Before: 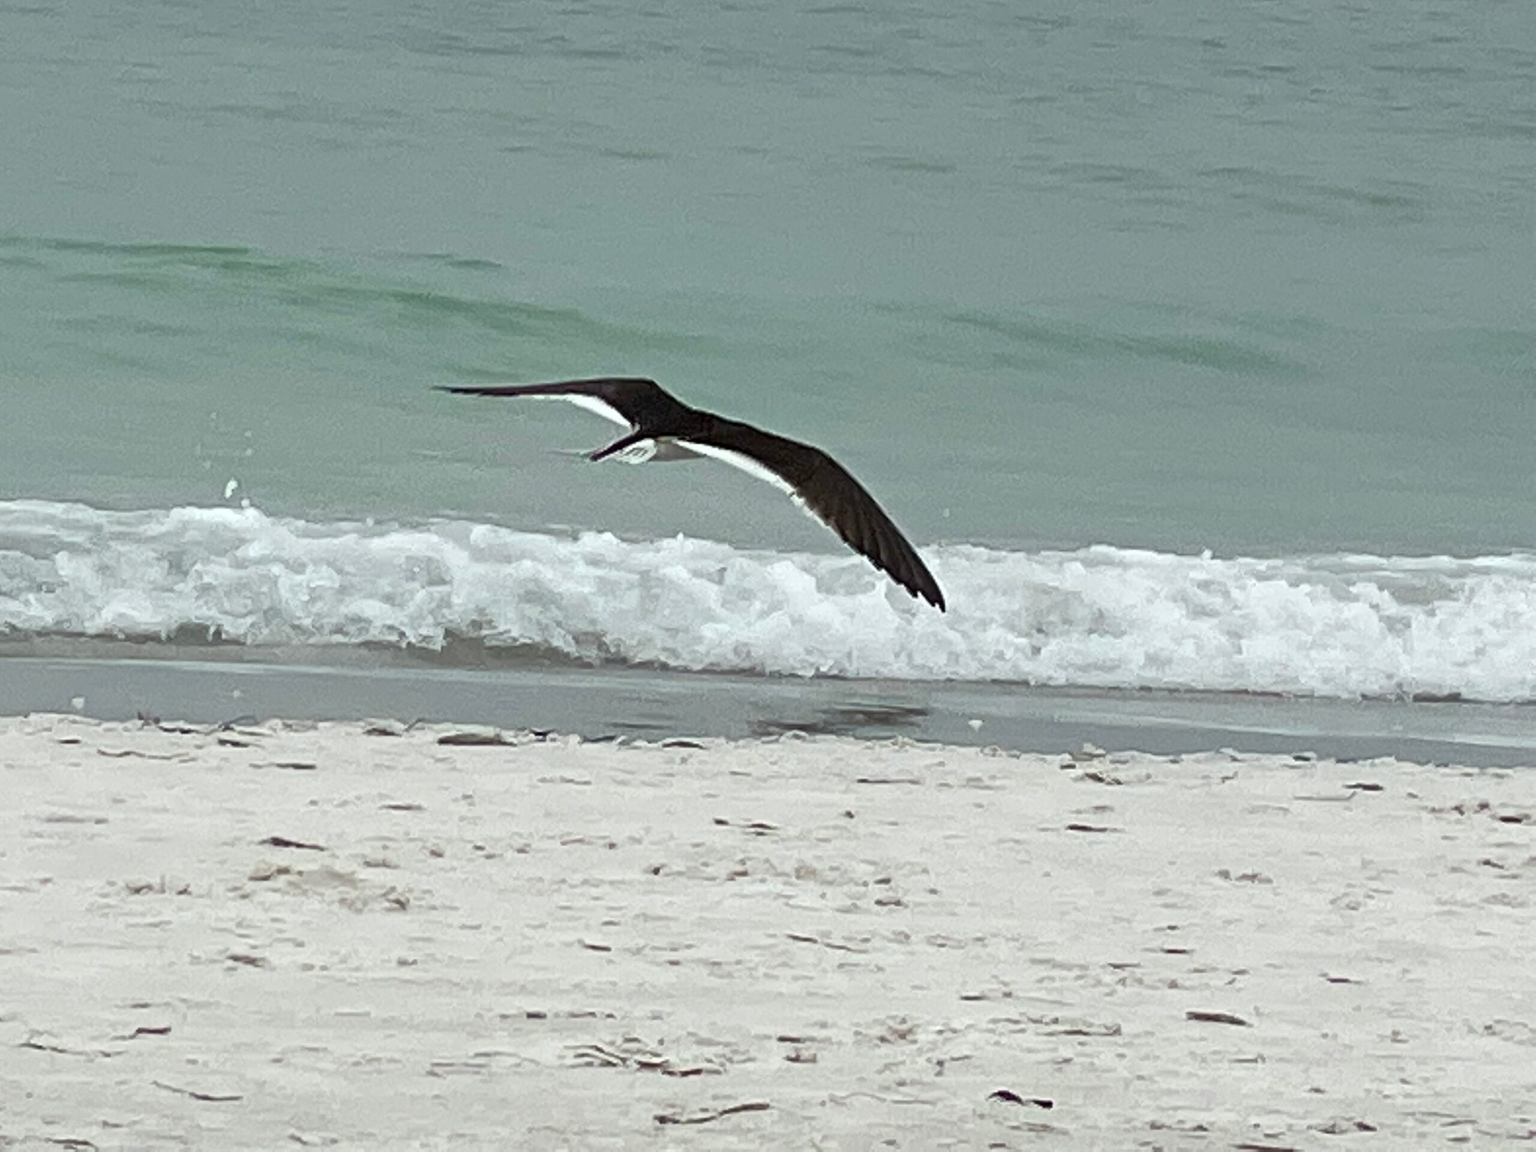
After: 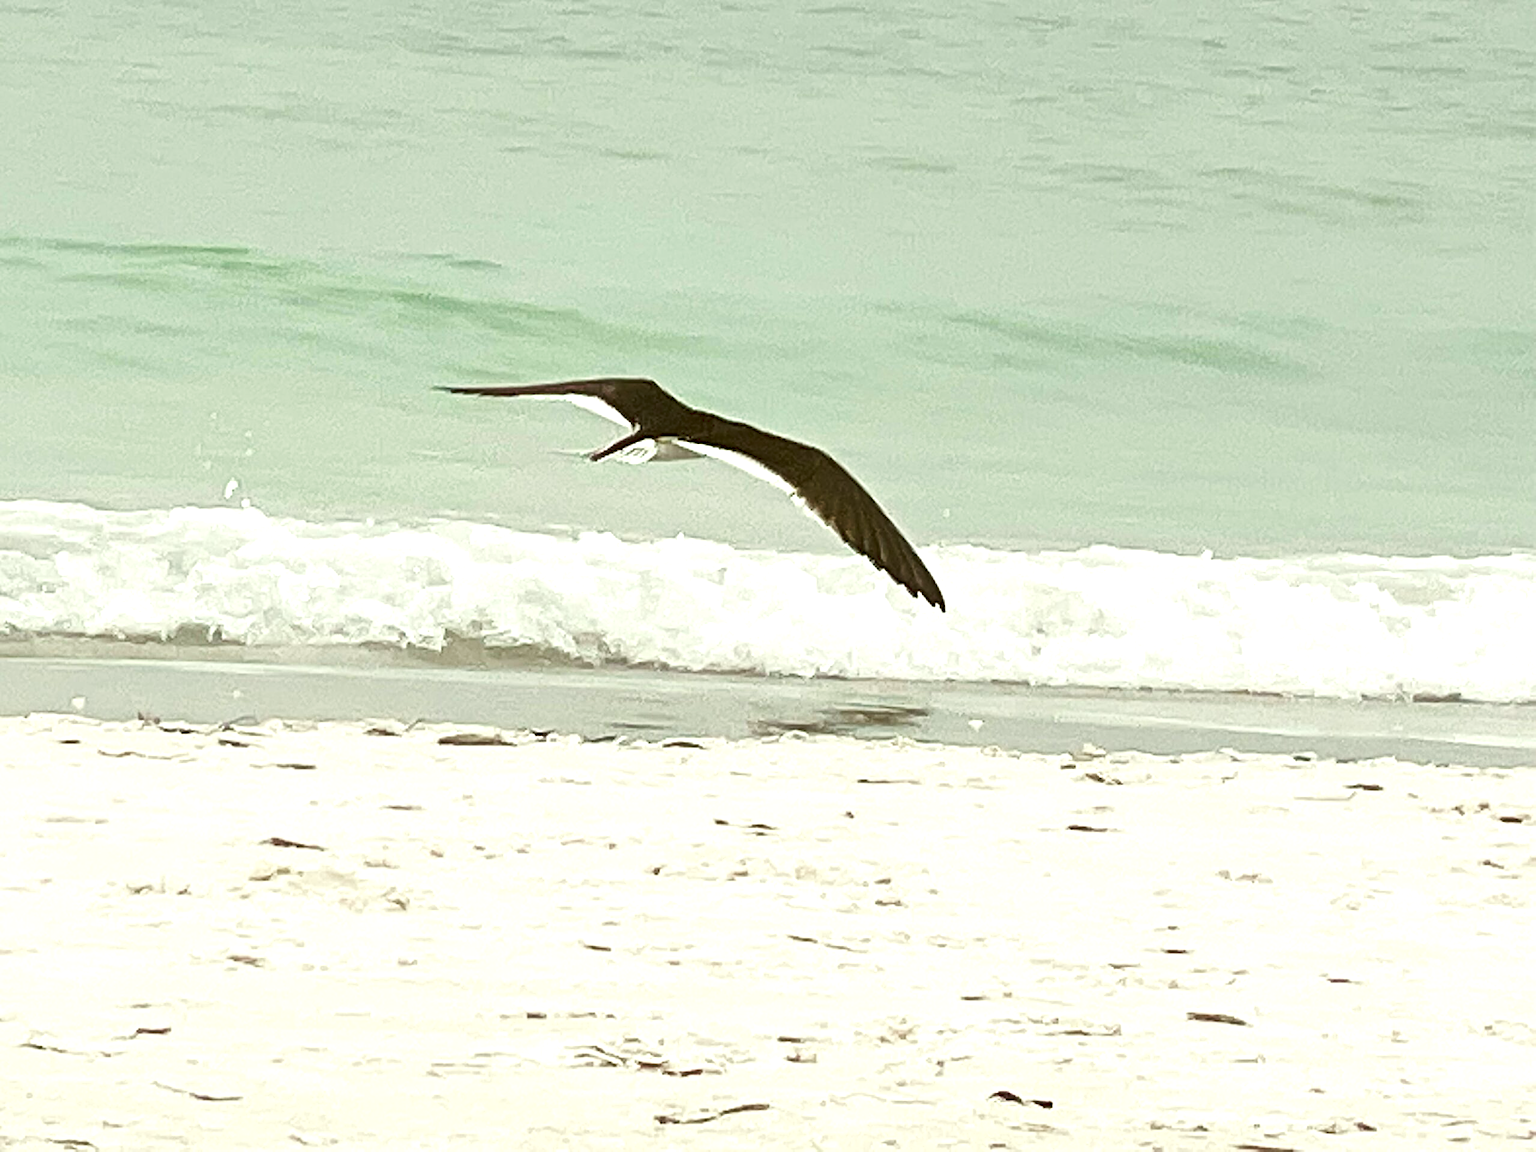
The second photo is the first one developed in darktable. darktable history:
tone curve: curves: ch0 [(0, 0) (0.003, 0.077) (0.011, 0.089) (0.025, 0.105) (0.044, 0.122) (0.069, 0.134) (0.1, 0.151) (0.136, 0.171) (0.177, 0.198) (0.224, 0.23) (0.277, 0.273) (0.335, 0.343) (0.399, 0.422) (0.468, 0.508) (0.543, 0.601) (0.623, 0.695) (0.709, 0.782) (0.801, 0.866) (0.898, 0.934) (1, 1)], preserve colors none
exposure: black level correction 0, exposure 0.9 EV, compensate highlight preservation false
sharpen: on, module defaults
color correction: highlights a* -1.43, highlights b* 10.12, shadows a* 0.395, shadows b* 19.35
